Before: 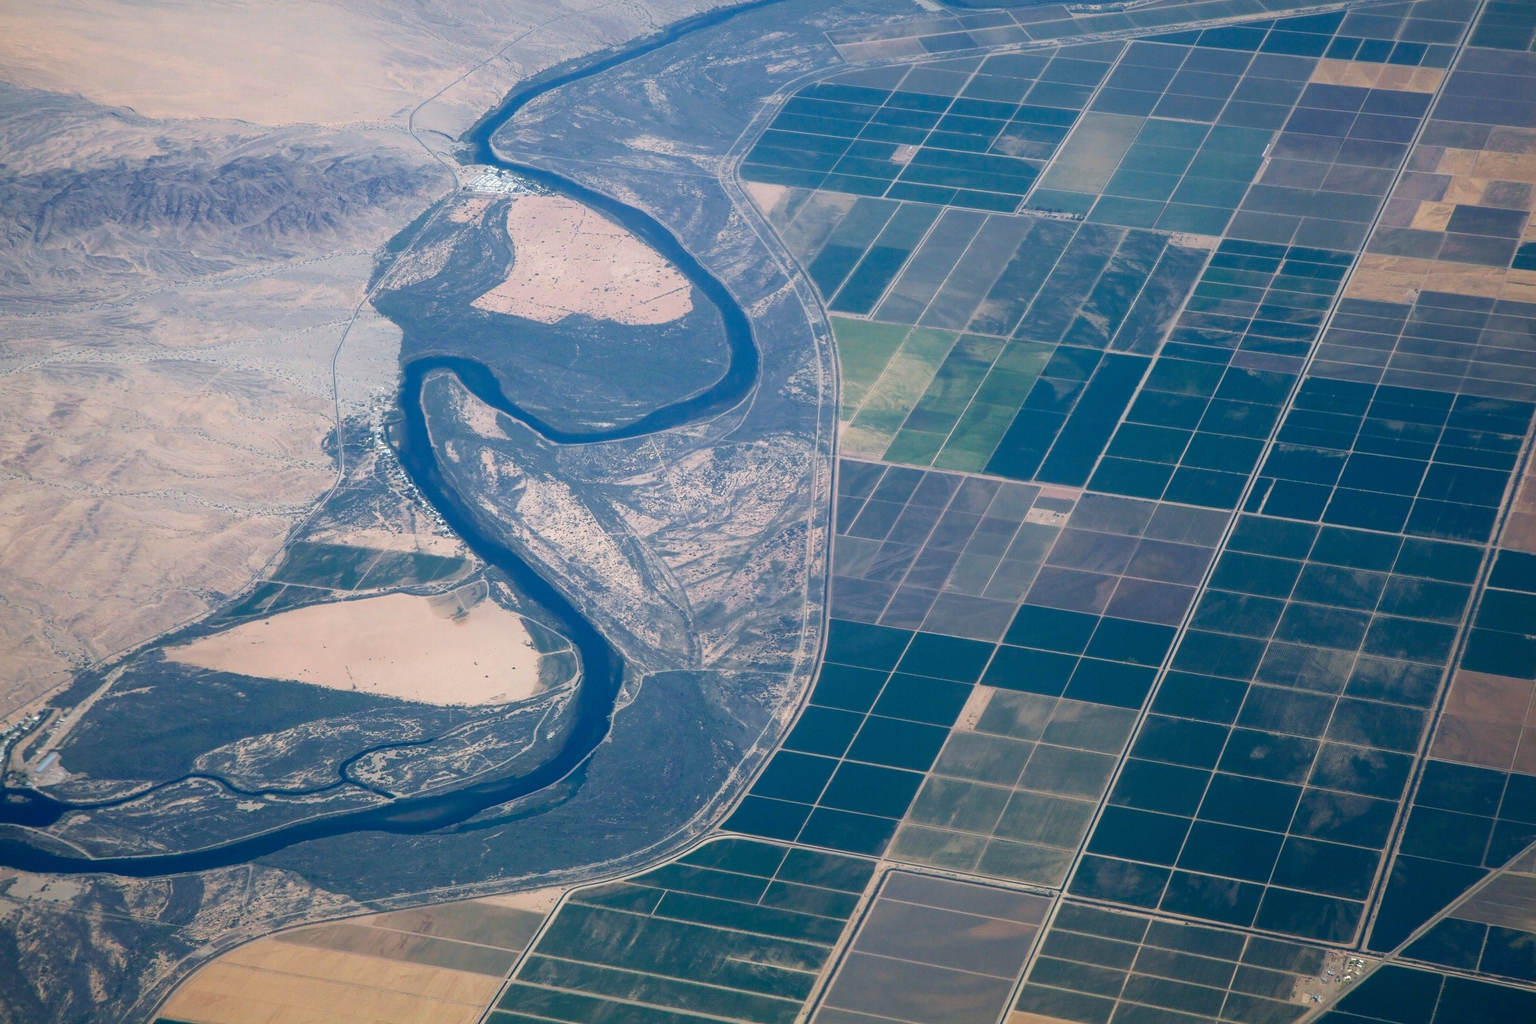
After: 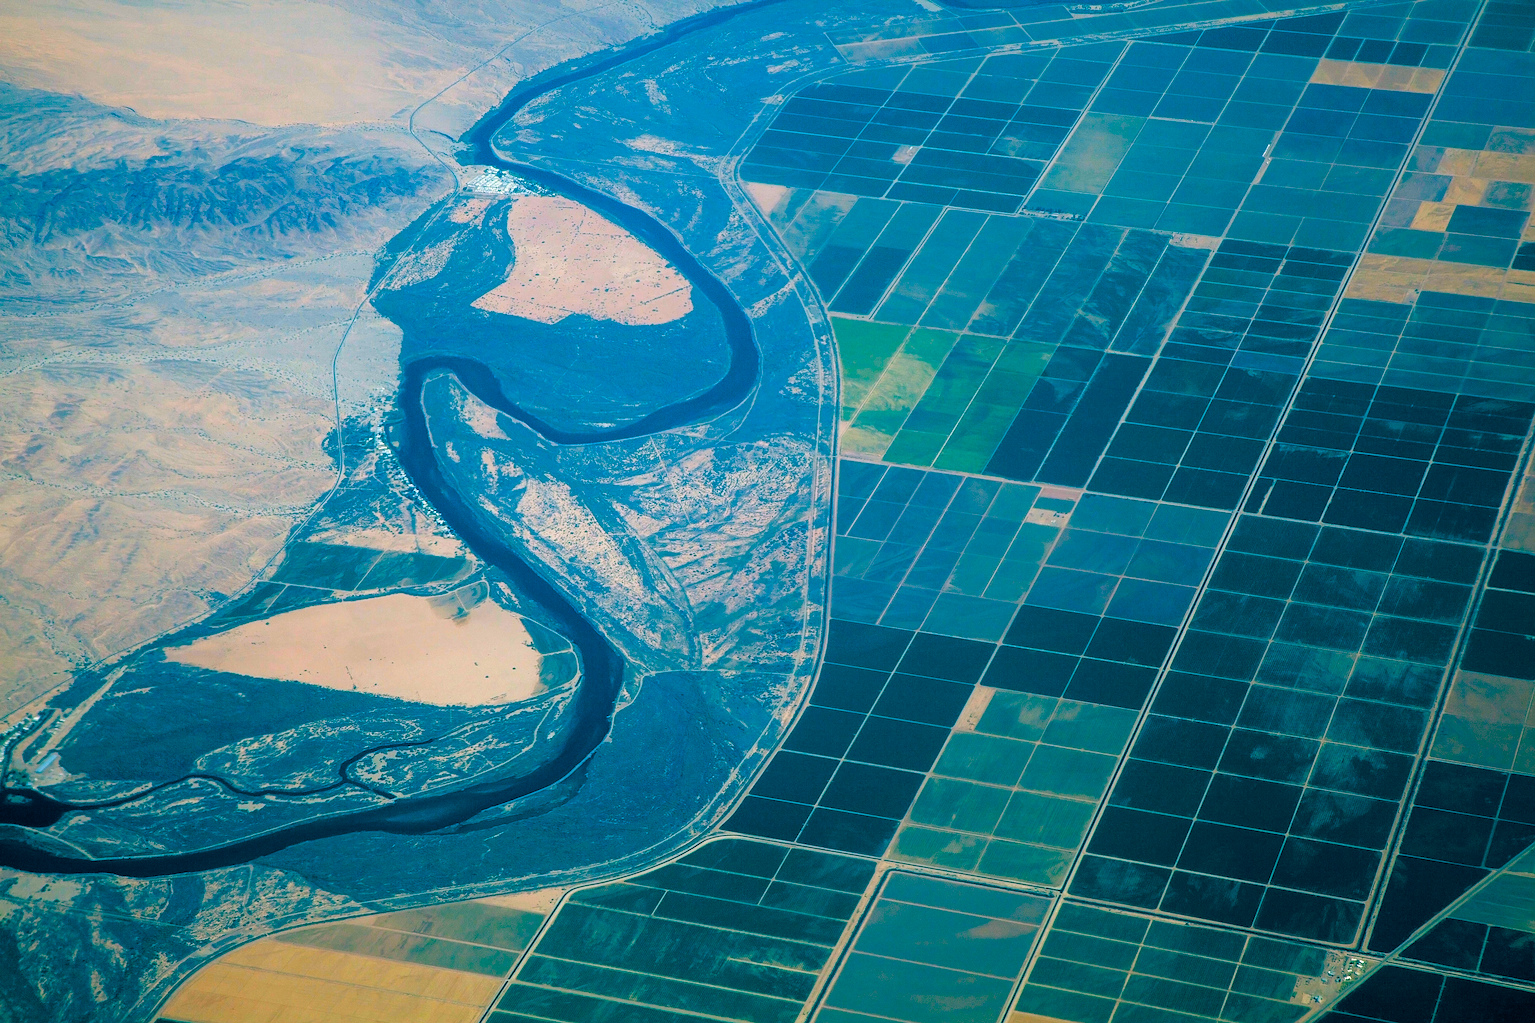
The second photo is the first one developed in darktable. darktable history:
sharpen: on, module defaults
color correction: highlights a* 3.34, highlights b* 2.14, saturation 1.2
exposure: black level correction 0.005, exposure 0.015 EV, compensate highlight preservation false
color balance rgb: global offset › luminance -0.54%, global offset › chroma 0.905%, global offset › hue 176.47°, perceptual saturation grading › global saturation 42.109%, global vibrance 20%
